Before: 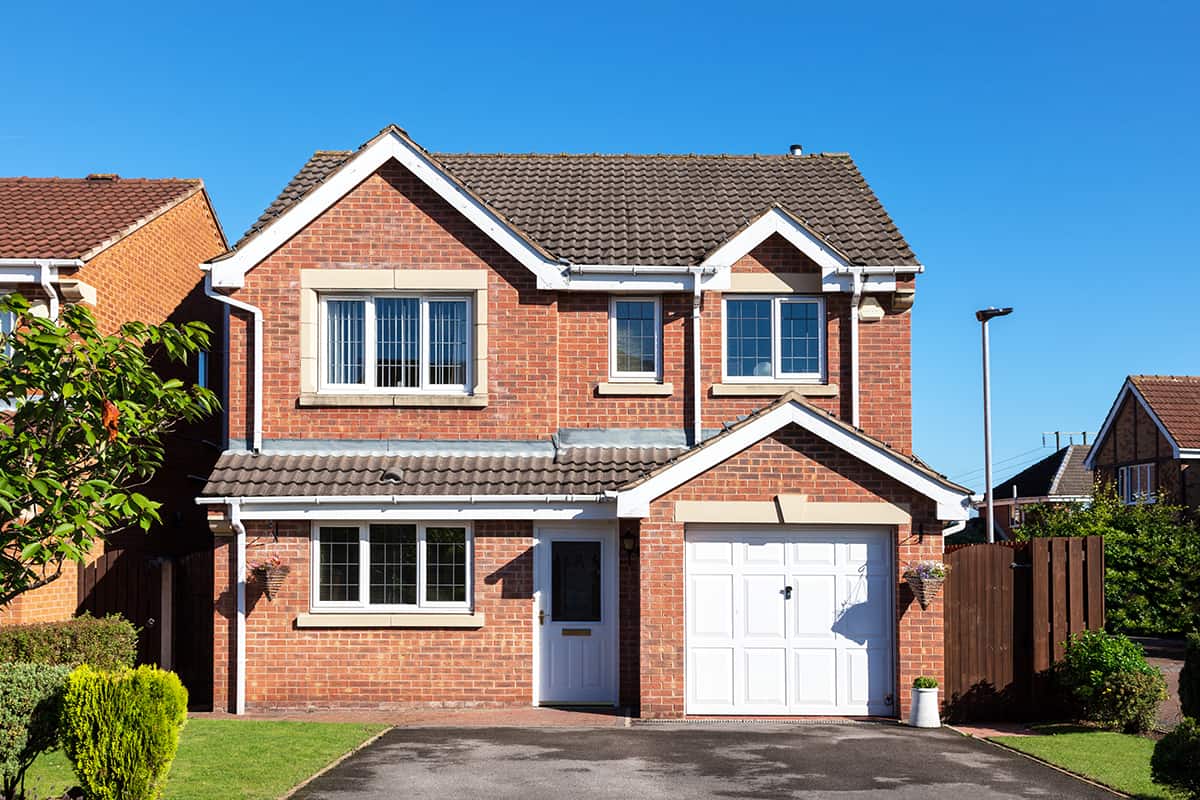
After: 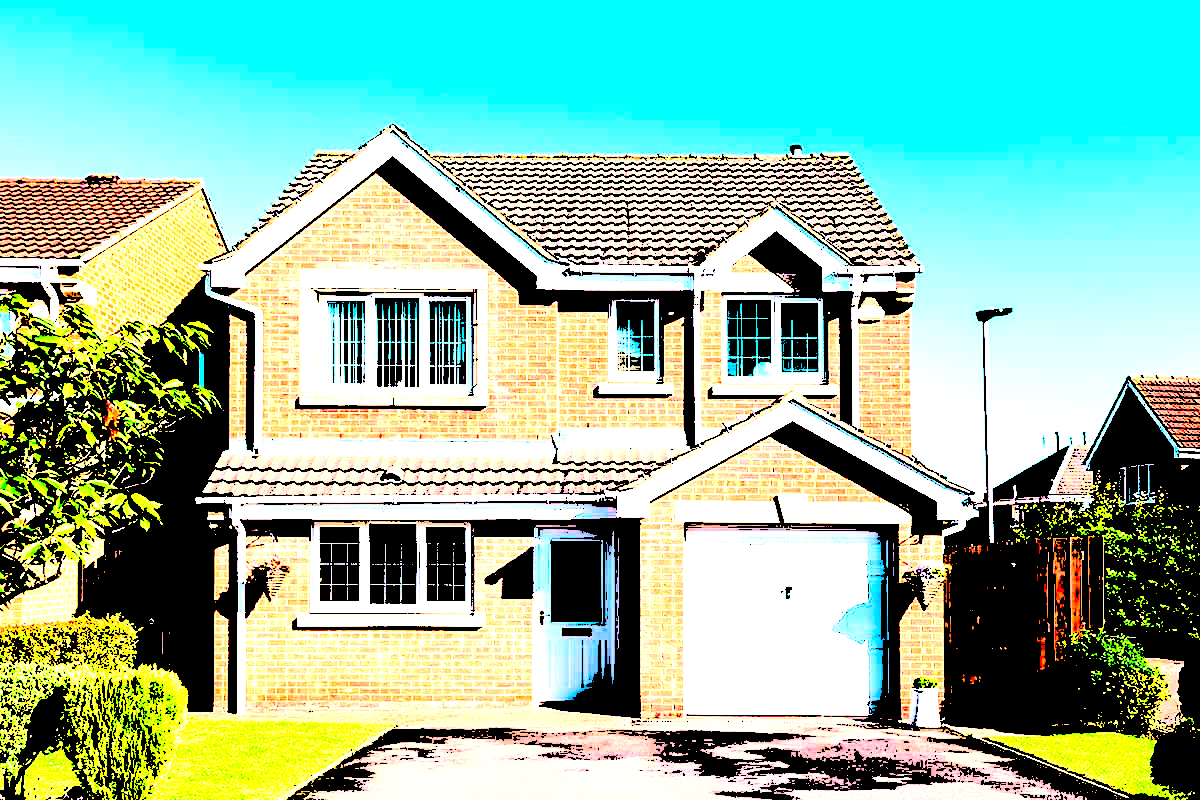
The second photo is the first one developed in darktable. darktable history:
exposure: black level correction 0.046, exposure -0.228 EV, compensate highlight preservation false
filmic rgb: middle gray luminance 10%, black relative exposure -8.61 EV, white relative exposure 3.3 EV, threshold 6 EV, target black luminance 0%, hardness 5.2, latitude 44.69%, contrast 1.302, highlights saturation mix 5%, shadows ↔ highlights balance 24.64%, add noise in highlights 0, preserve chrominance no, color science v3 (2019), use custom middle-gray values true, iterations of high-quality reconstruction 0, contrast in highlights soft, enable highlight reconstruction true
color balance rgb: shadows lift › chroma 2%, shadows lift › hue 263°, highlights gain › chroma 8%, highlights gain › hue 84°, linear chroma grading › global chroma -15%, saturation formula JzAzBz (2021)
levels: levels [0.246, 0.246, 0.506]
color balance: gamma [0.9, 0.988, 0.975, 1.025], gain [1.05, 1, 1, 1]
